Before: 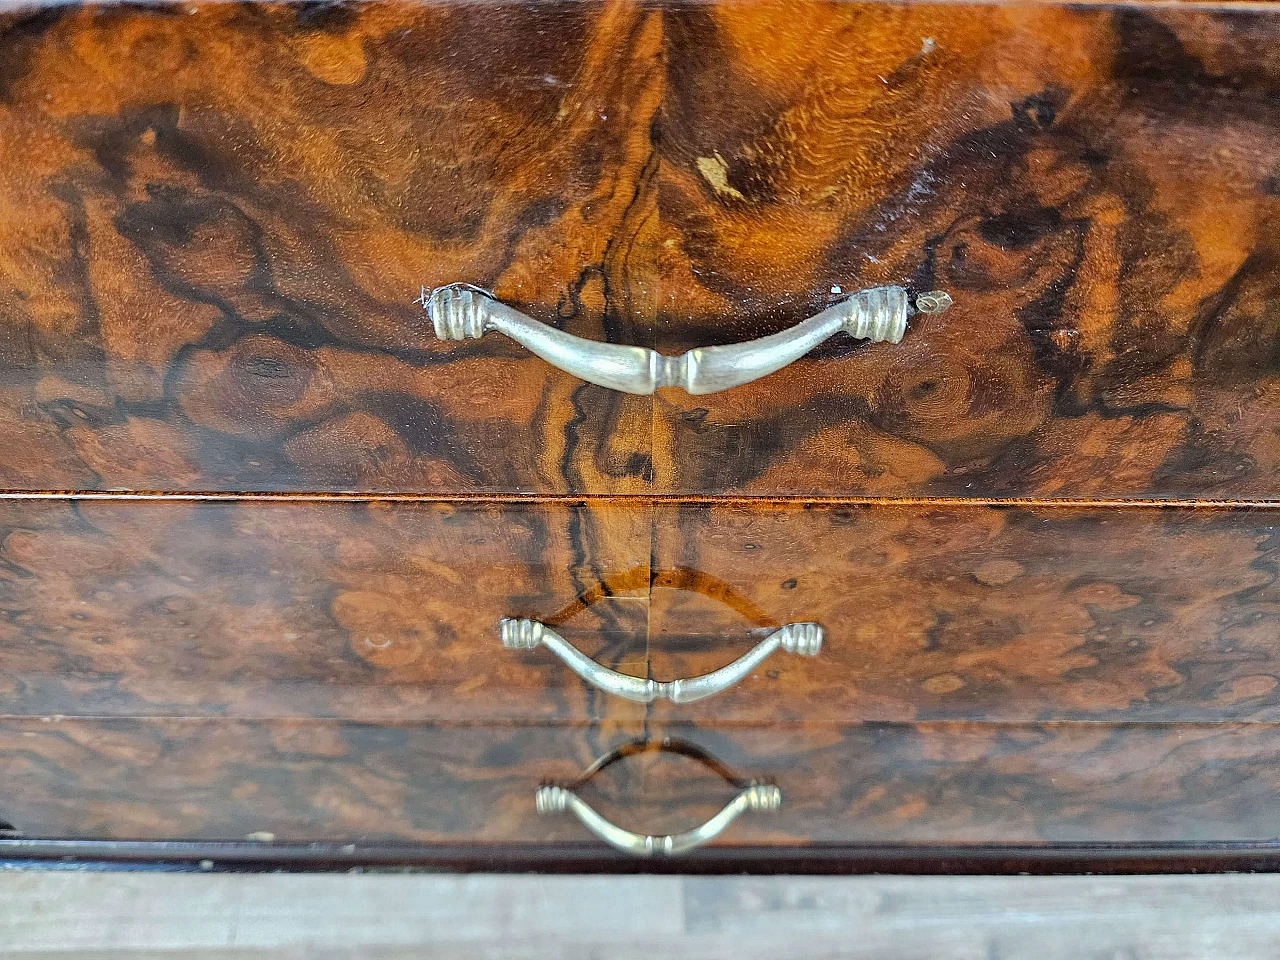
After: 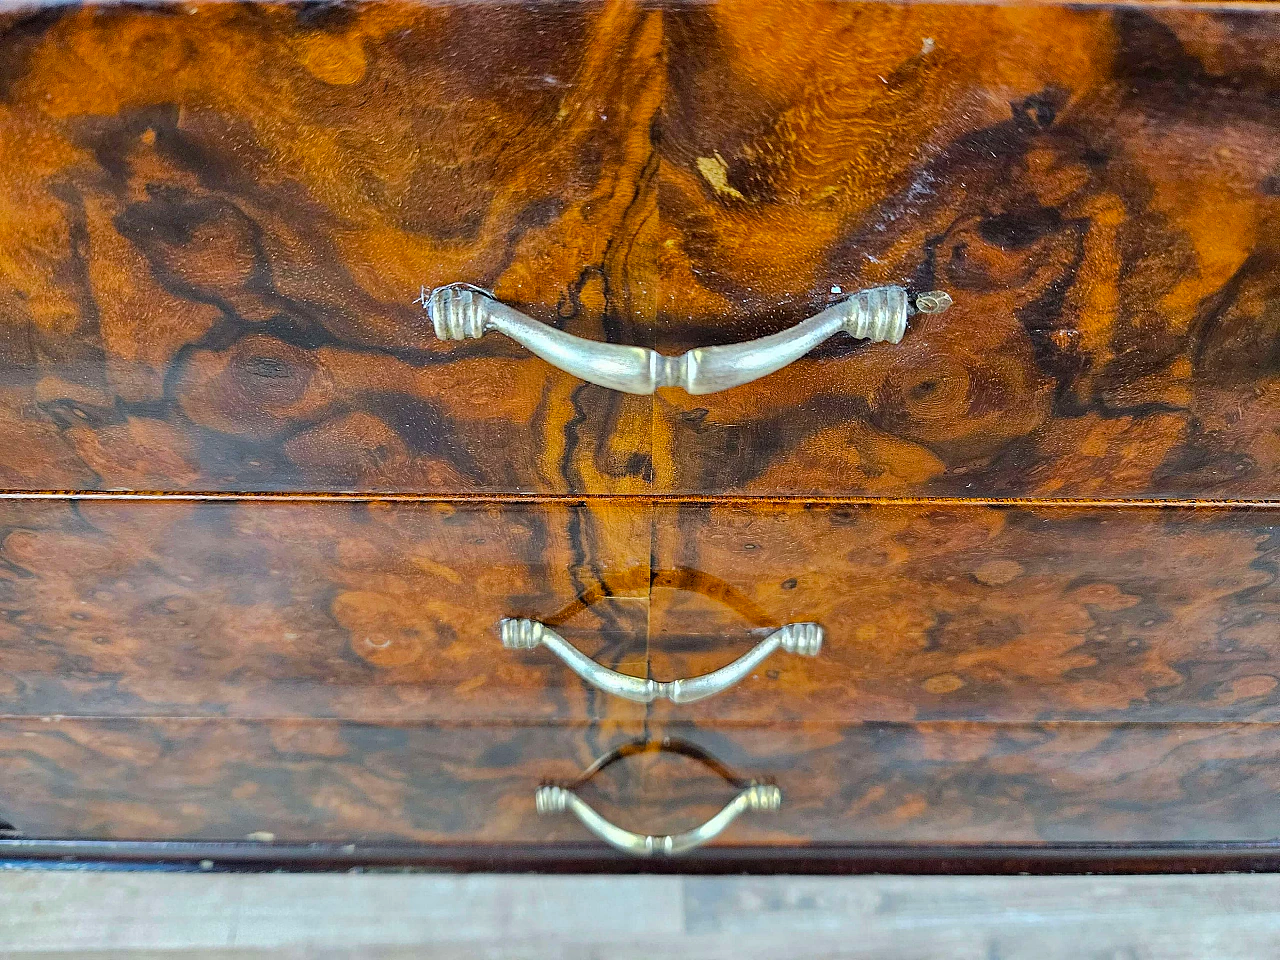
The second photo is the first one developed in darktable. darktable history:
color balance rgb: perceptual saturation grading › global saturation 19.974%, global vibrance 20%
